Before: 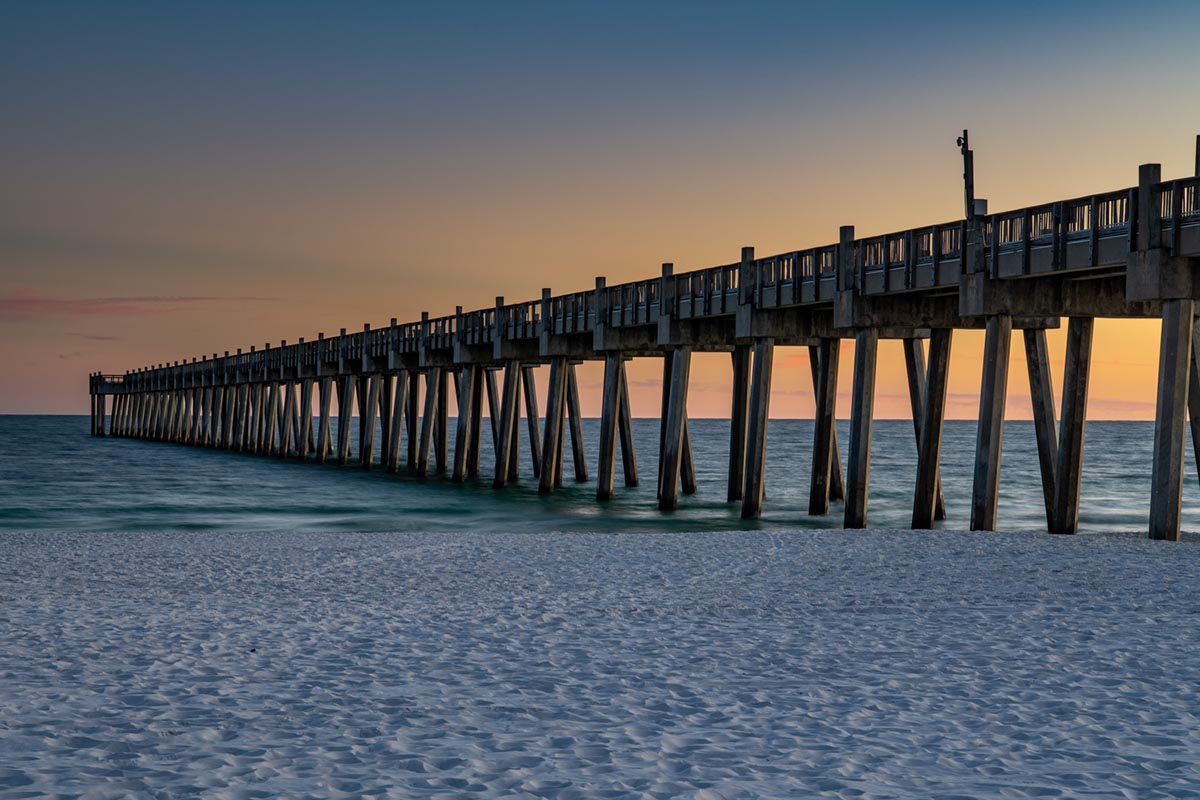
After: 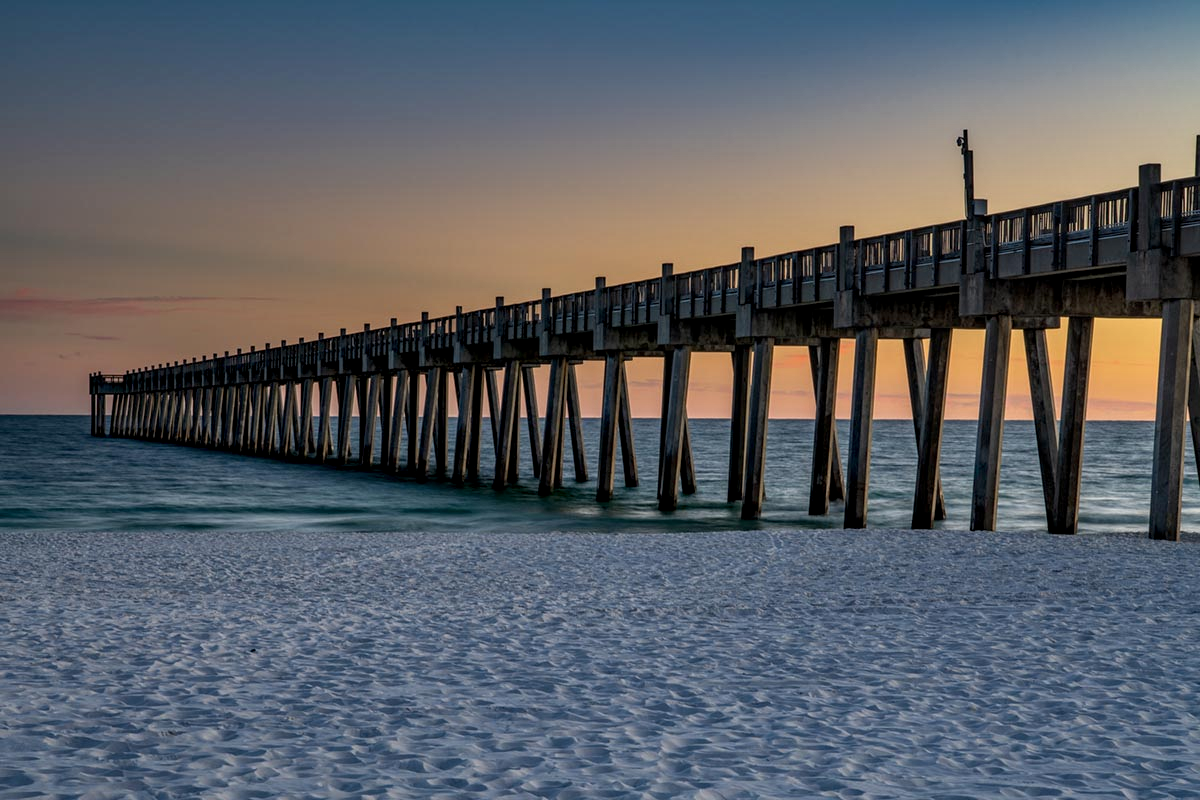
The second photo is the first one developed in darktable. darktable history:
exposure: black level correction 0.001, compensate highlight preservation false
local contrast: on, module defaults
